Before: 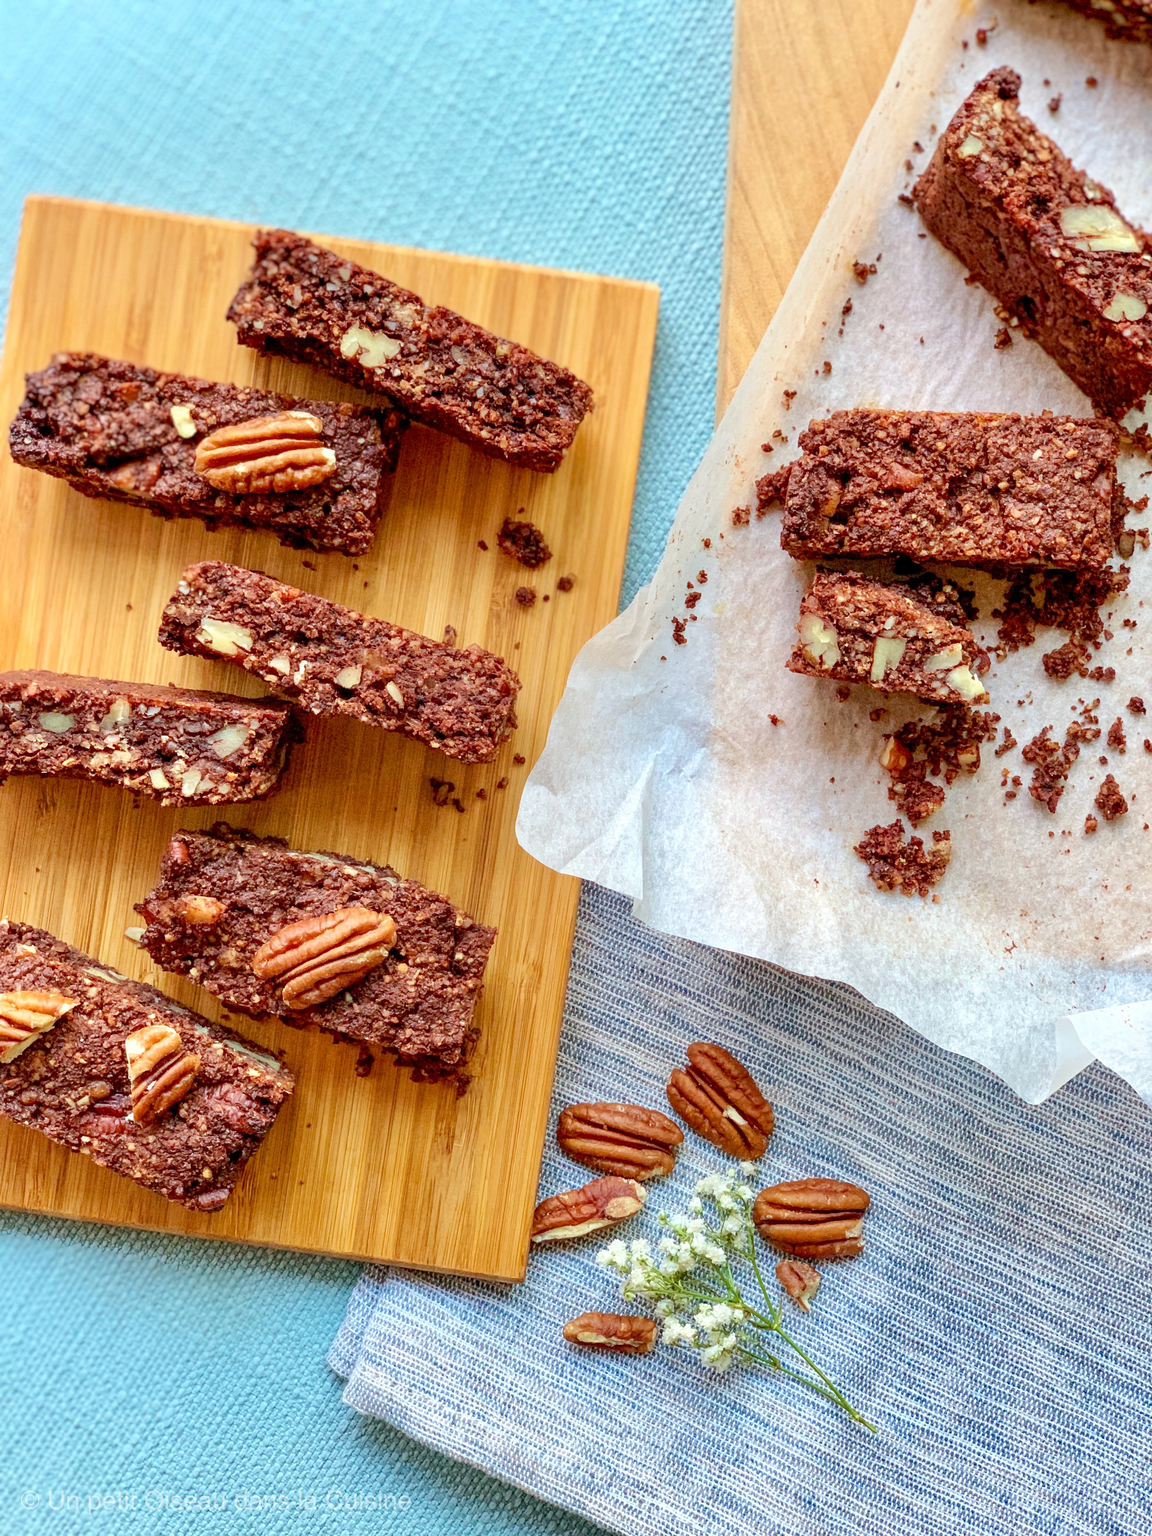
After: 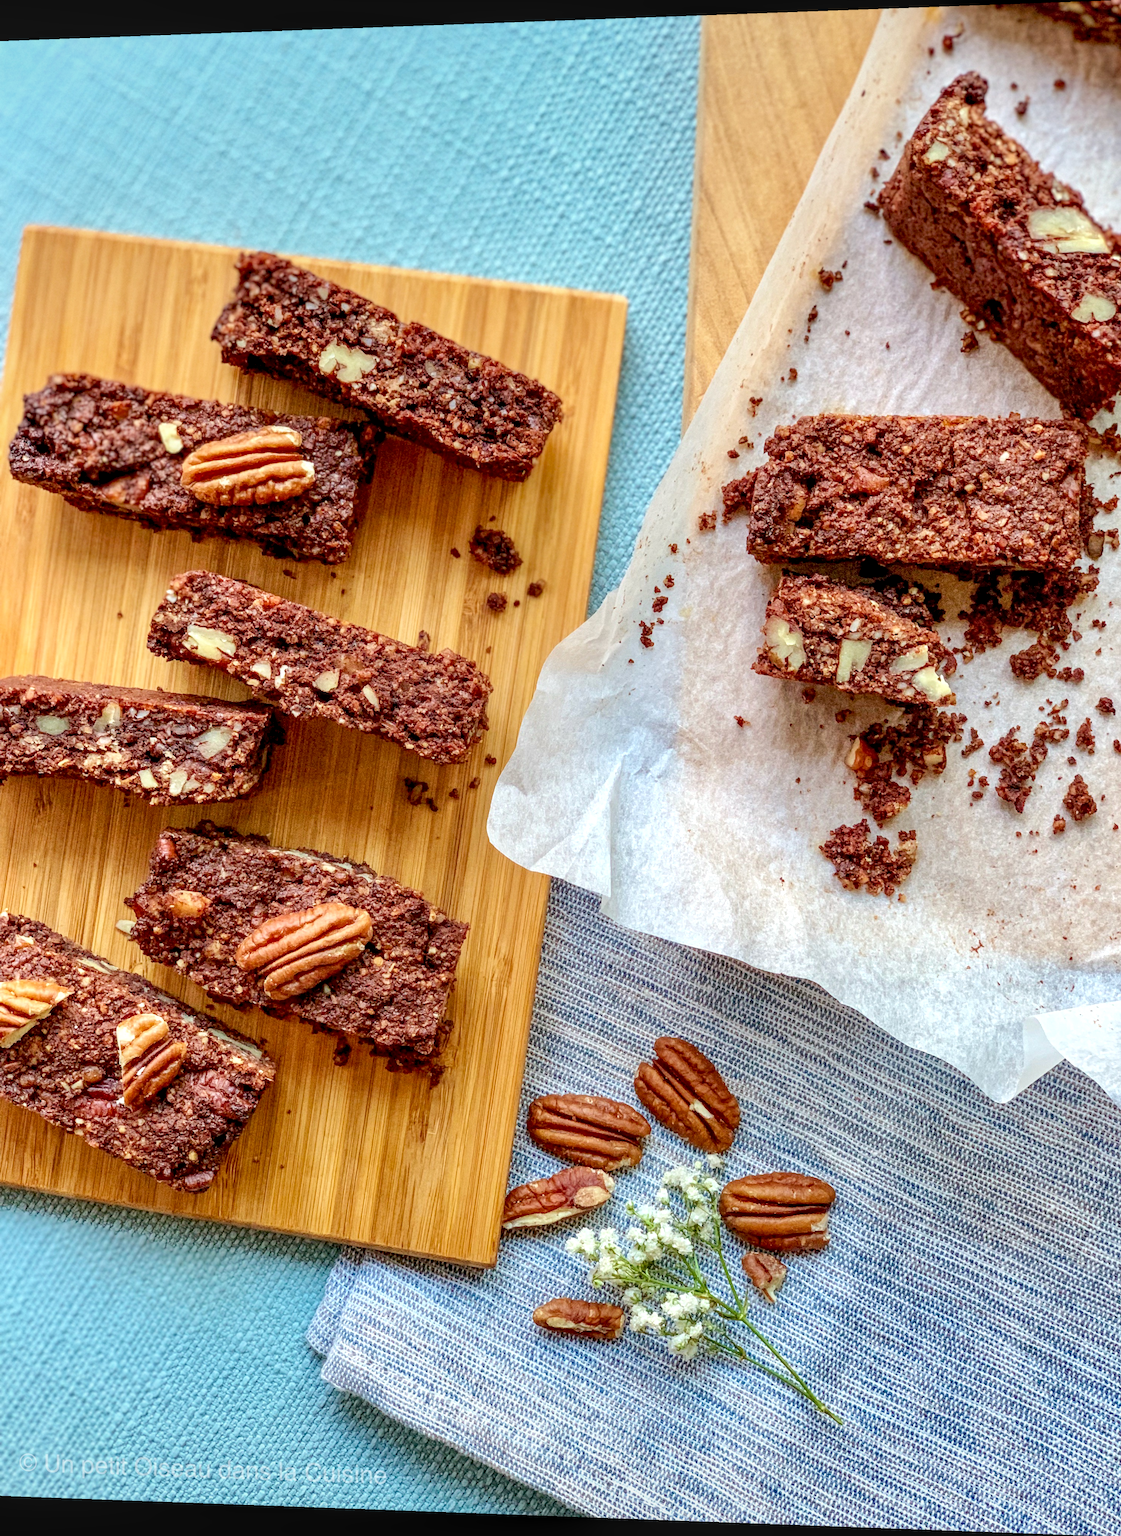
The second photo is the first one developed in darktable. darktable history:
tone equalizer: on, module defaults
rotate and perspective: lens shift (horizontal) -0.055, automatic cropping off
local contrast: detail 130%
